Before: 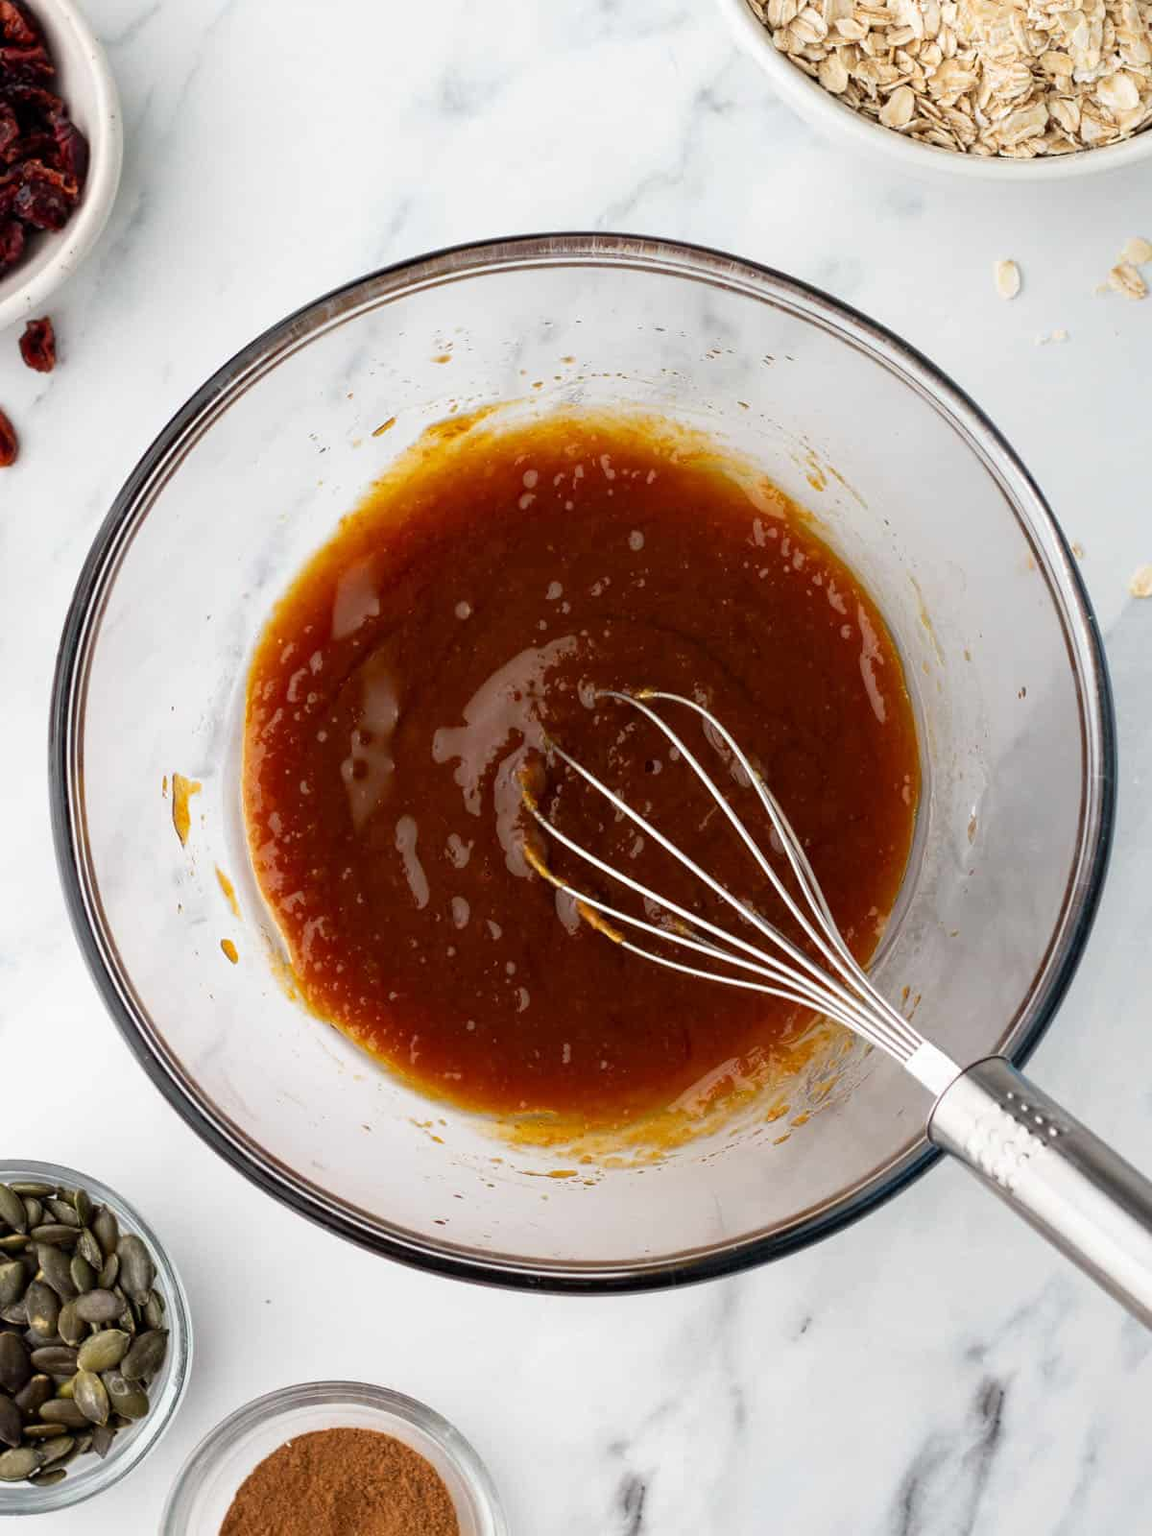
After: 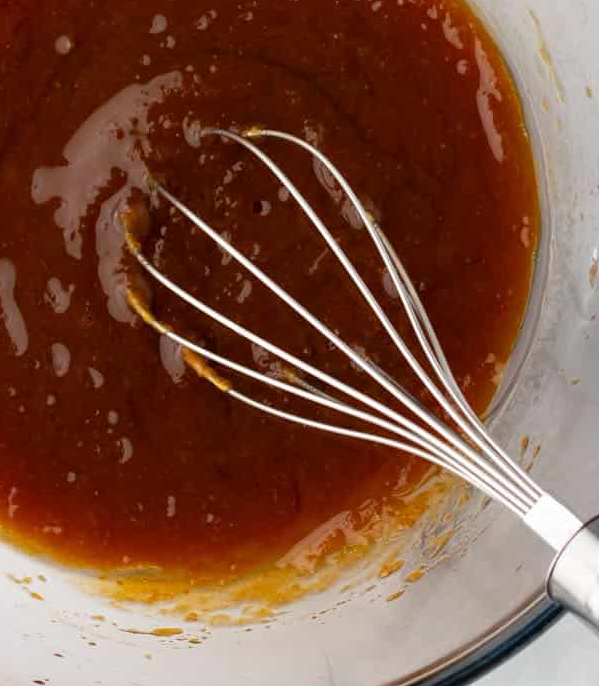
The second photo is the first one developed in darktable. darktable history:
crop: left 34.955%, top 36.996%, right 15.103%, bottom 20.079%
